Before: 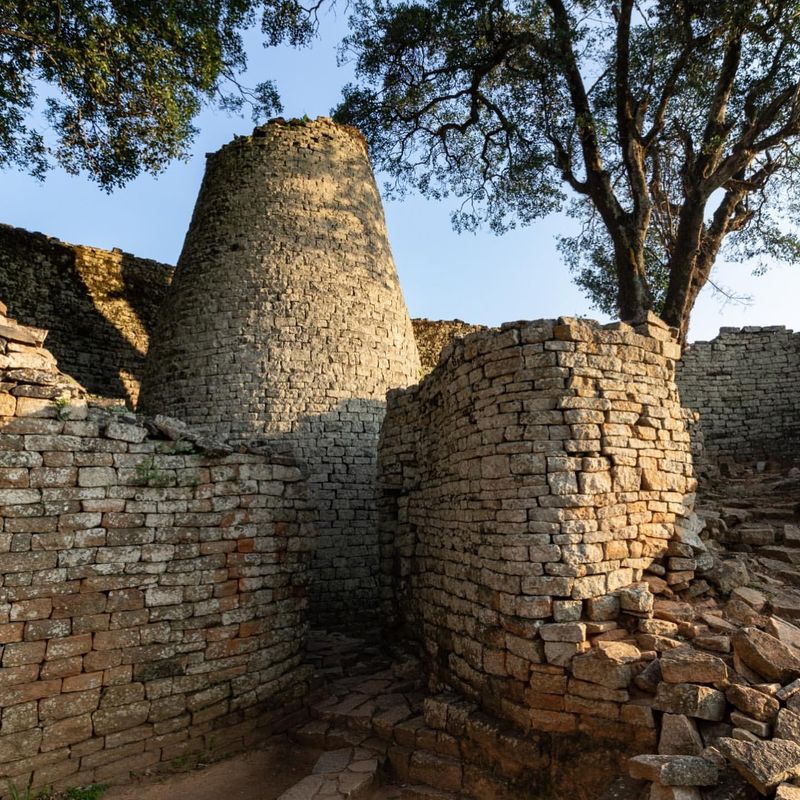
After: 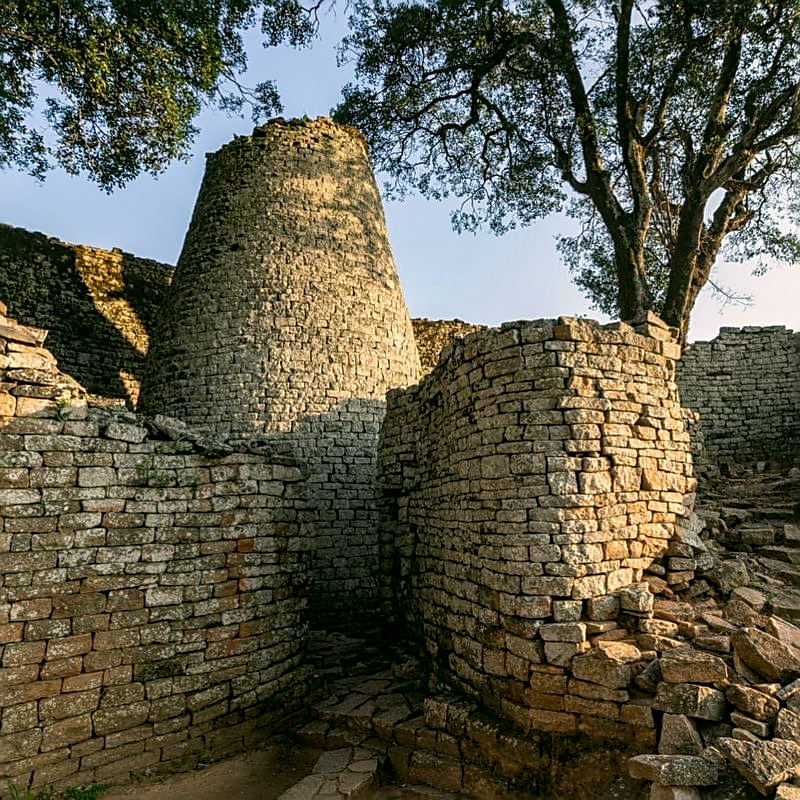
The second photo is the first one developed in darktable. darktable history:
local contrast: on, module defaults
color correction: highlights a* 3.95, highlights b* 4.91, shadows a* -7.19, shadows b* 4.97
sharpen: on, module defaults
